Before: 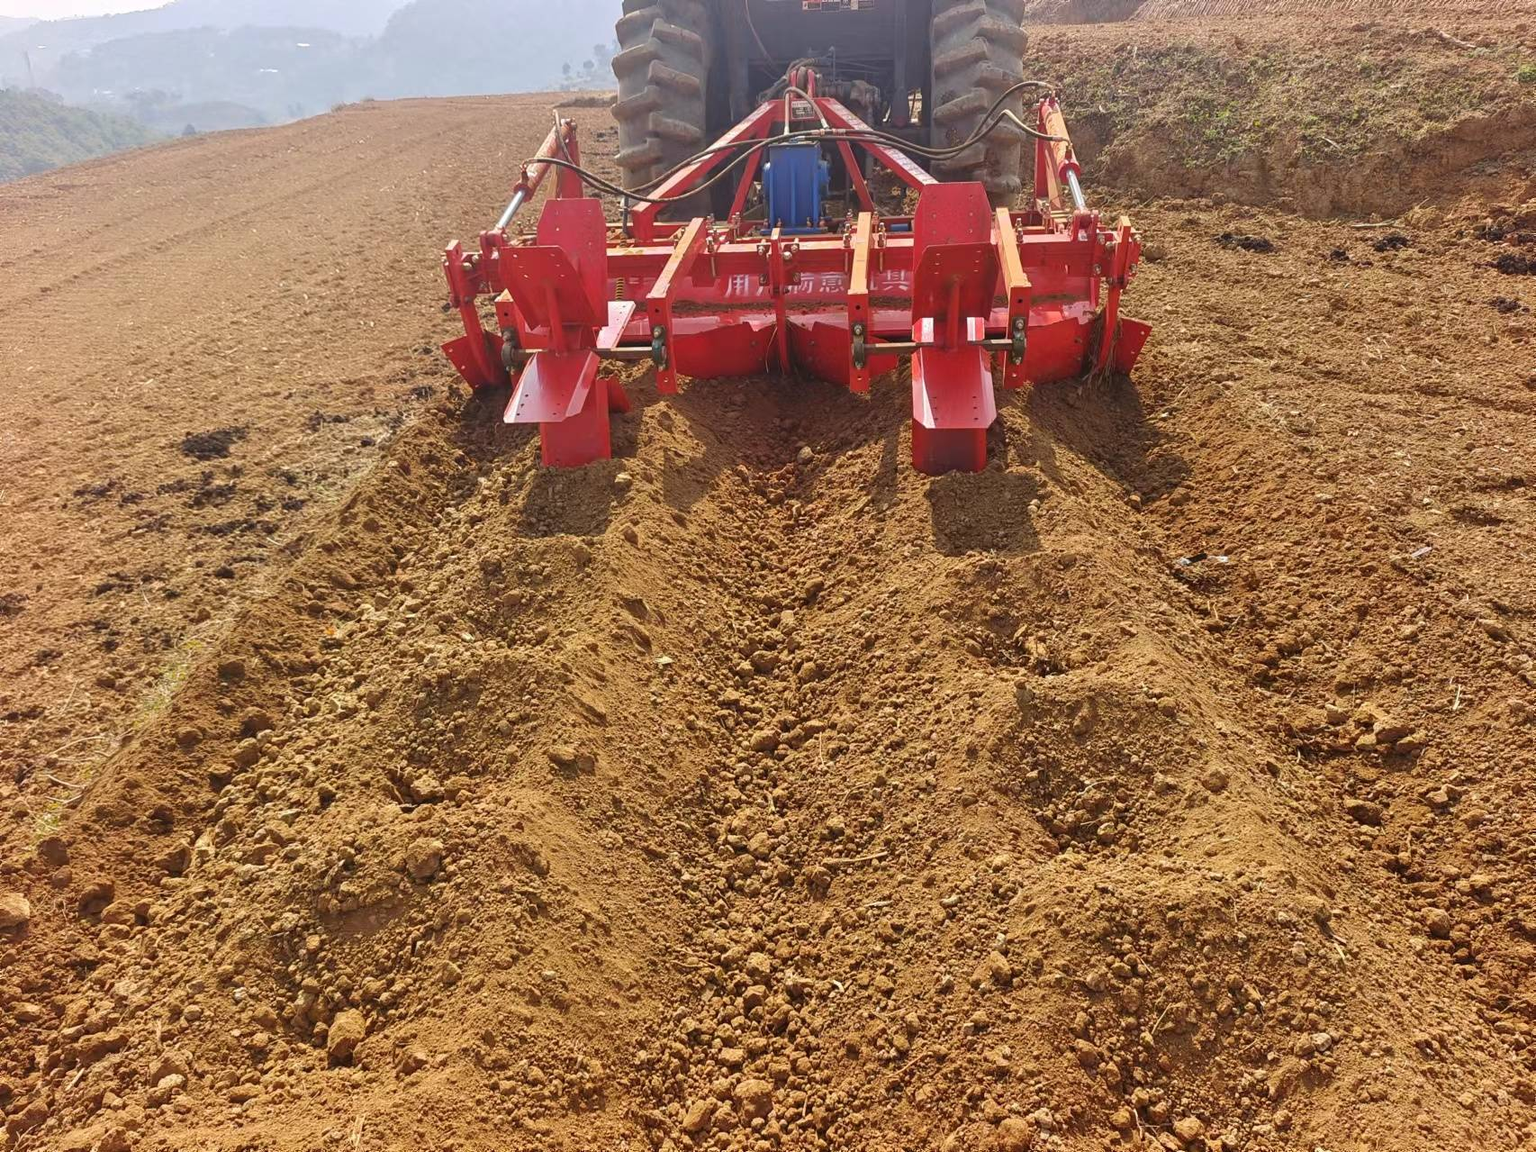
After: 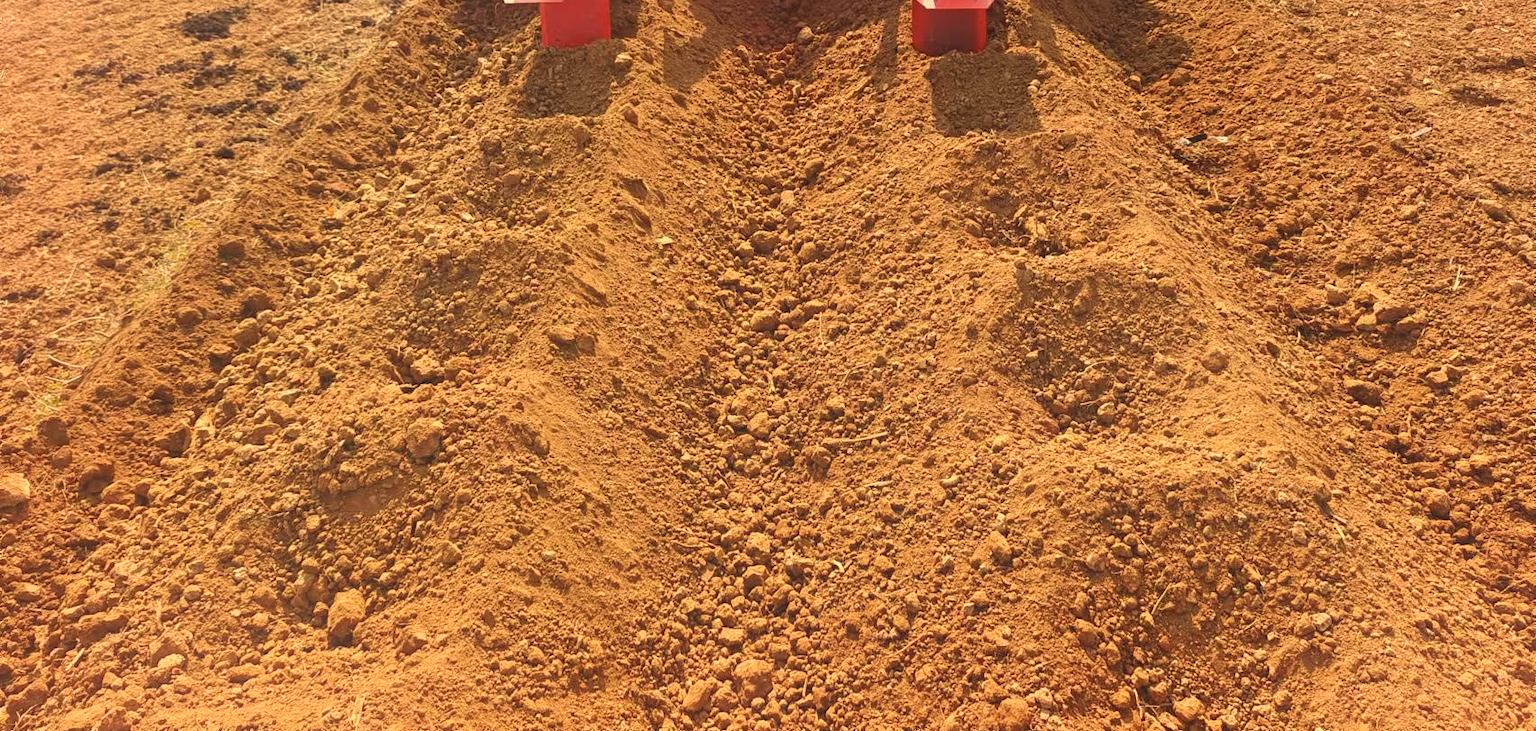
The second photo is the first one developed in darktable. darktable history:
bloom: on, module defaults
crop and rotate: top 36.435%
white balance: red 1.138, green 0.996, blue 0.812
